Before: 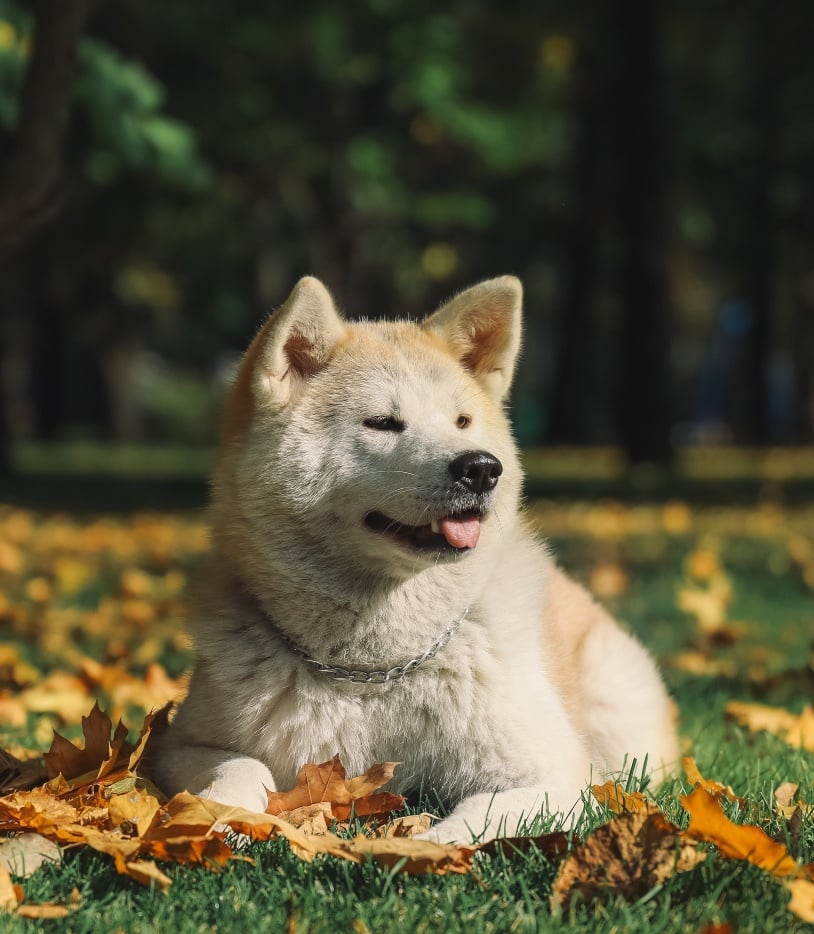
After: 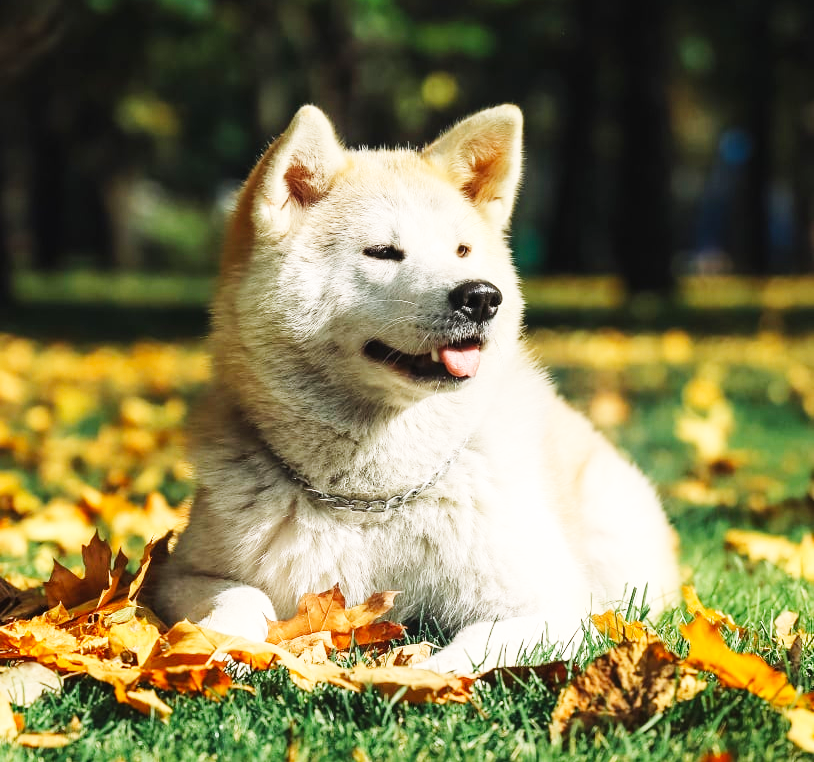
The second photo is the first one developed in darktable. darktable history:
crop and rotate: top 18.321%
base curve: curves: ch0 [(0, 0.003) (0.001, 0.002) (0.006, 0.004) (0.02, 0.022) (0.048, 0.086) (0.094, 0.234) (0.162, 0.431) (0.258, 0.629) (0.385, 0.8) (0.548, 0.918) (0.751, 0.988) (1, 1)], preserve colors none
